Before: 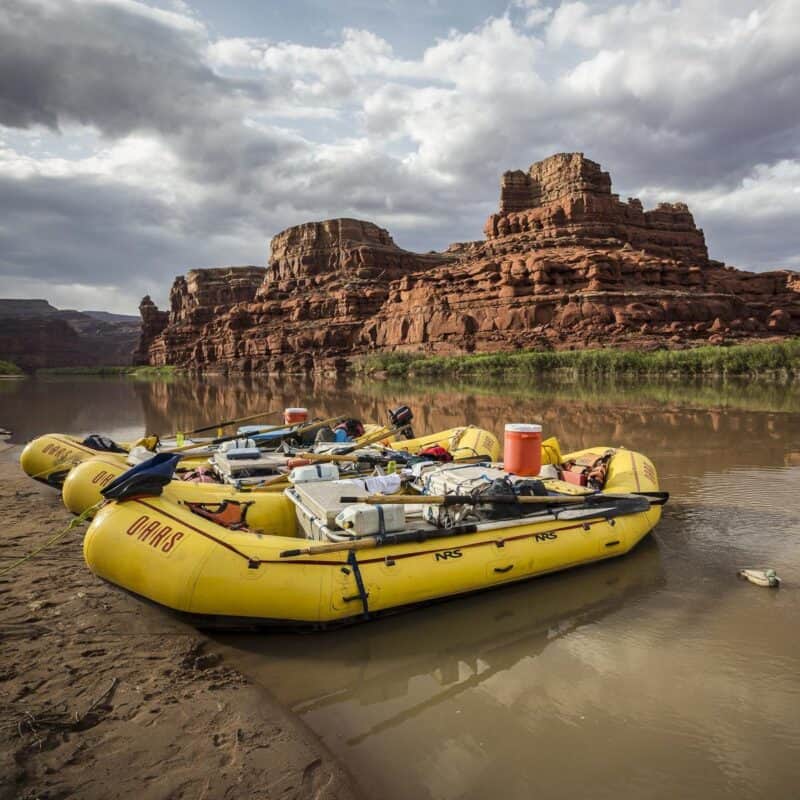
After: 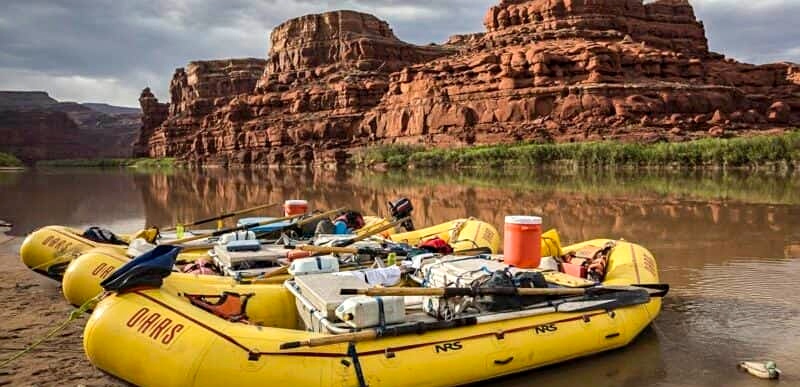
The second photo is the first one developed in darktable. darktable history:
exposure: exposure 0.2 EV, compensate highlight preservation false
tone equalizer: on, module defaults
crop and rotate: top 26.056%, bottom 25.543%
haze removal: strength 0.1, compatibility mode true, adaptive false
sharpen: amount 0.2
color zones: curves: ch0 [(0, 0.5) (0.143, 0.5) (0.286, 0.5) (0.429, 0.5) (0.571, 0.5) (0.714, 0.476) (0.857, 0.5) (1, 0.5)]; ch2 [(0, 0.5) (0.143, 0.5) (0.286, 0.5) (0.429, 0.5) (0.571, 0.5) (0.714, 0.487) (0.857, 0.5) (1, 0.5)]
